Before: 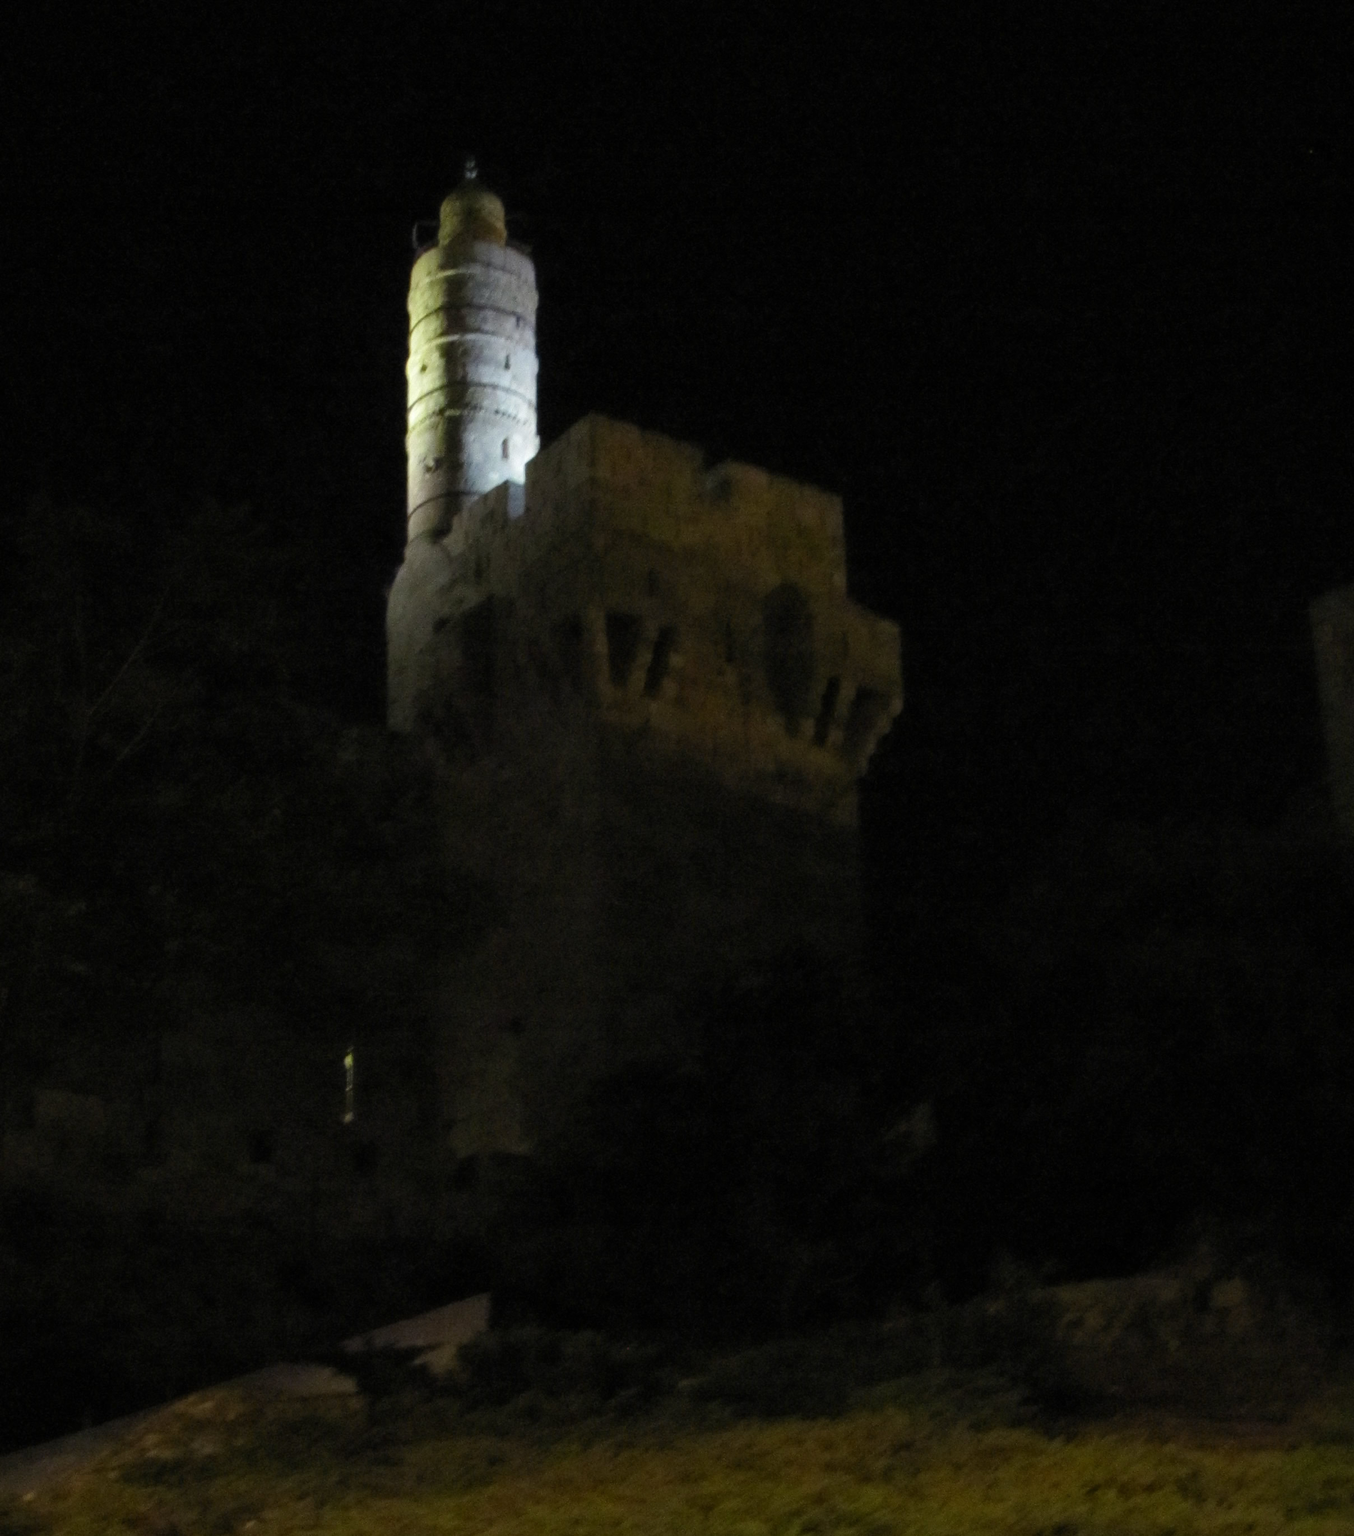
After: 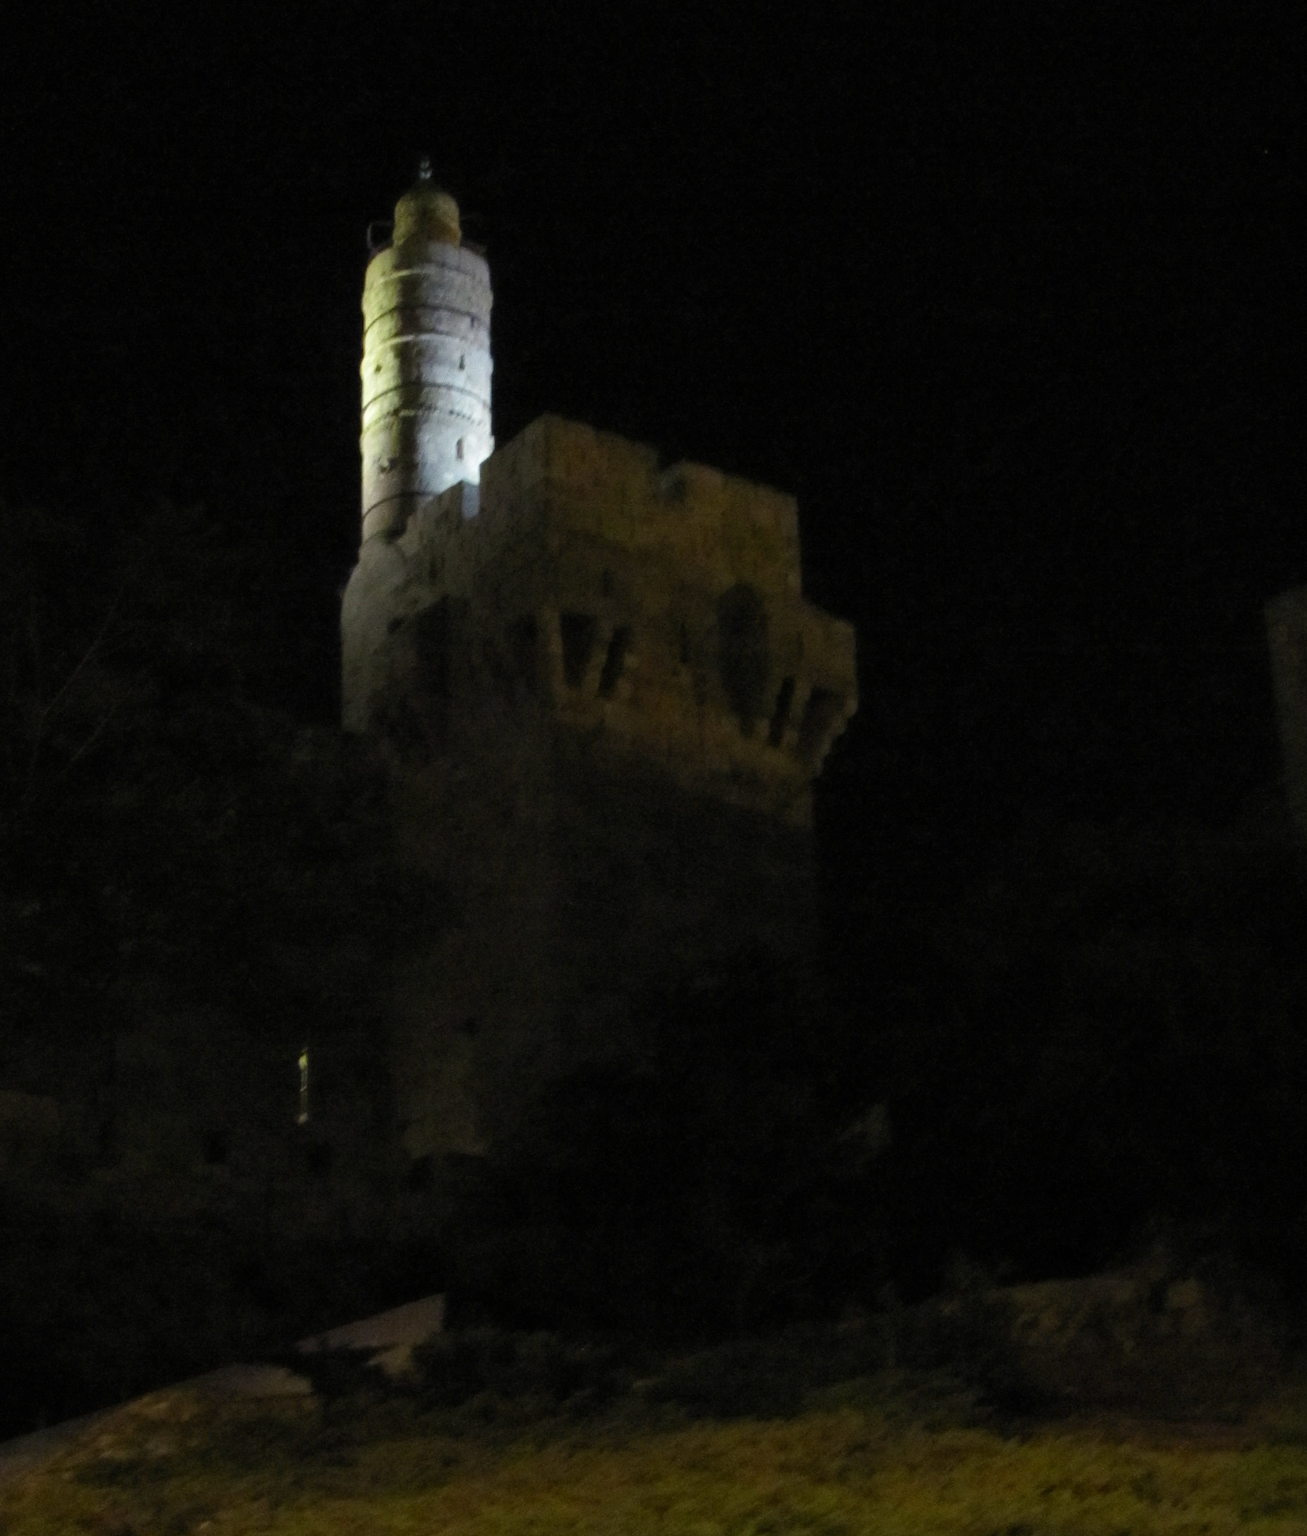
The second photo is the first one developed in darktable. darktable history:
crop and rotate: left 3.448%
